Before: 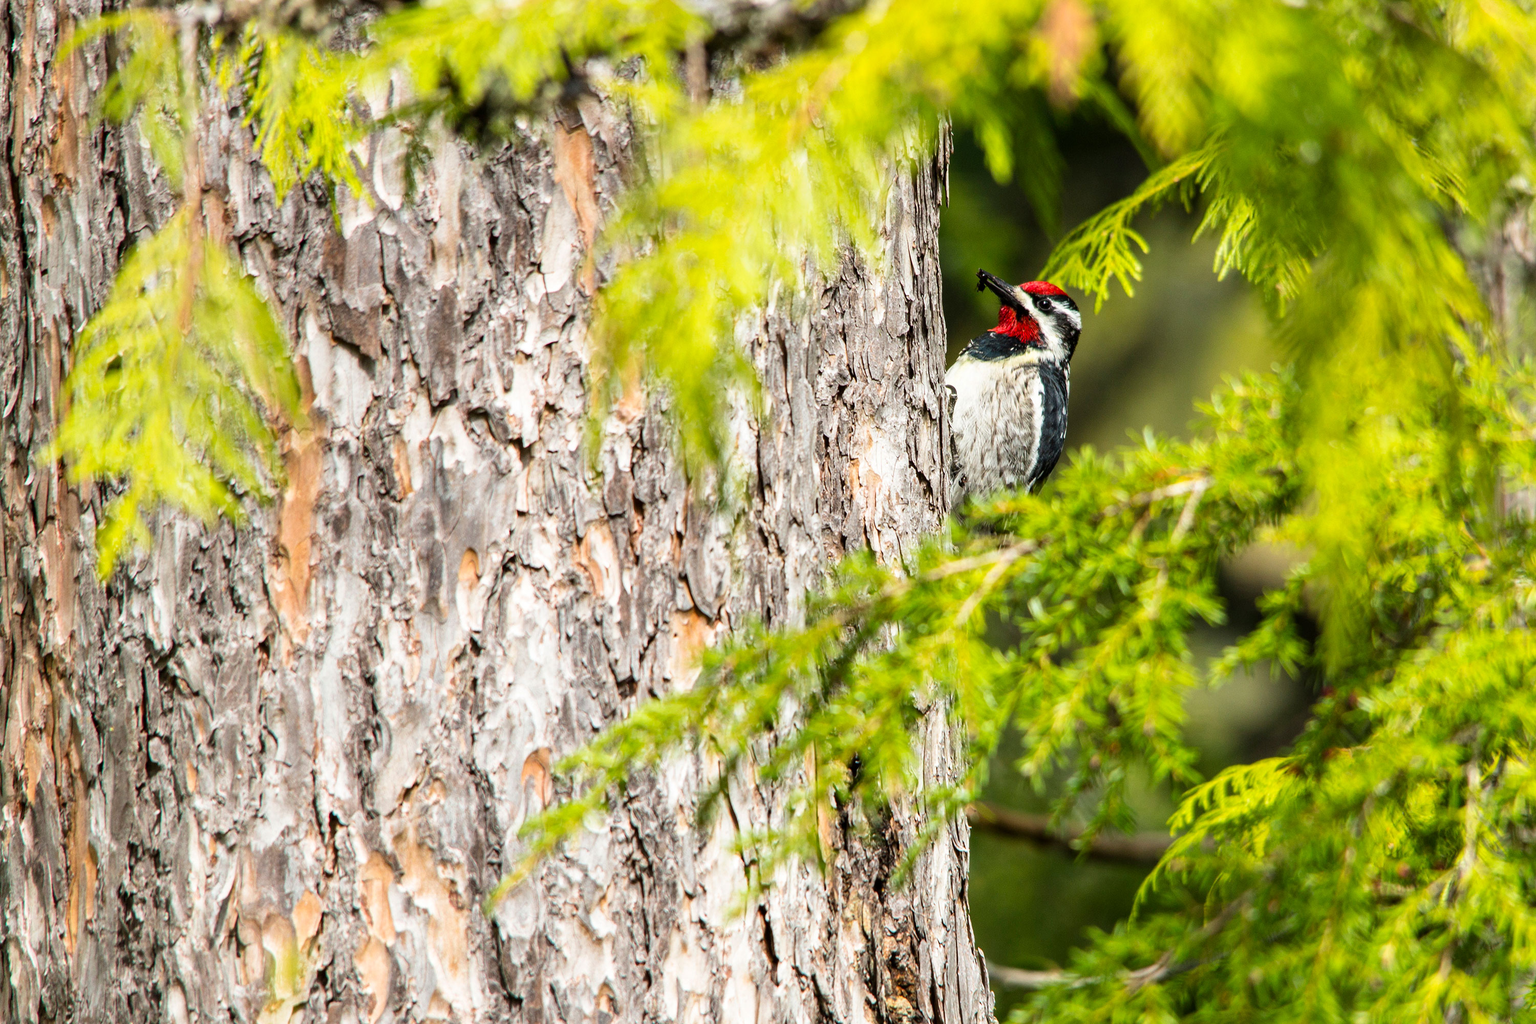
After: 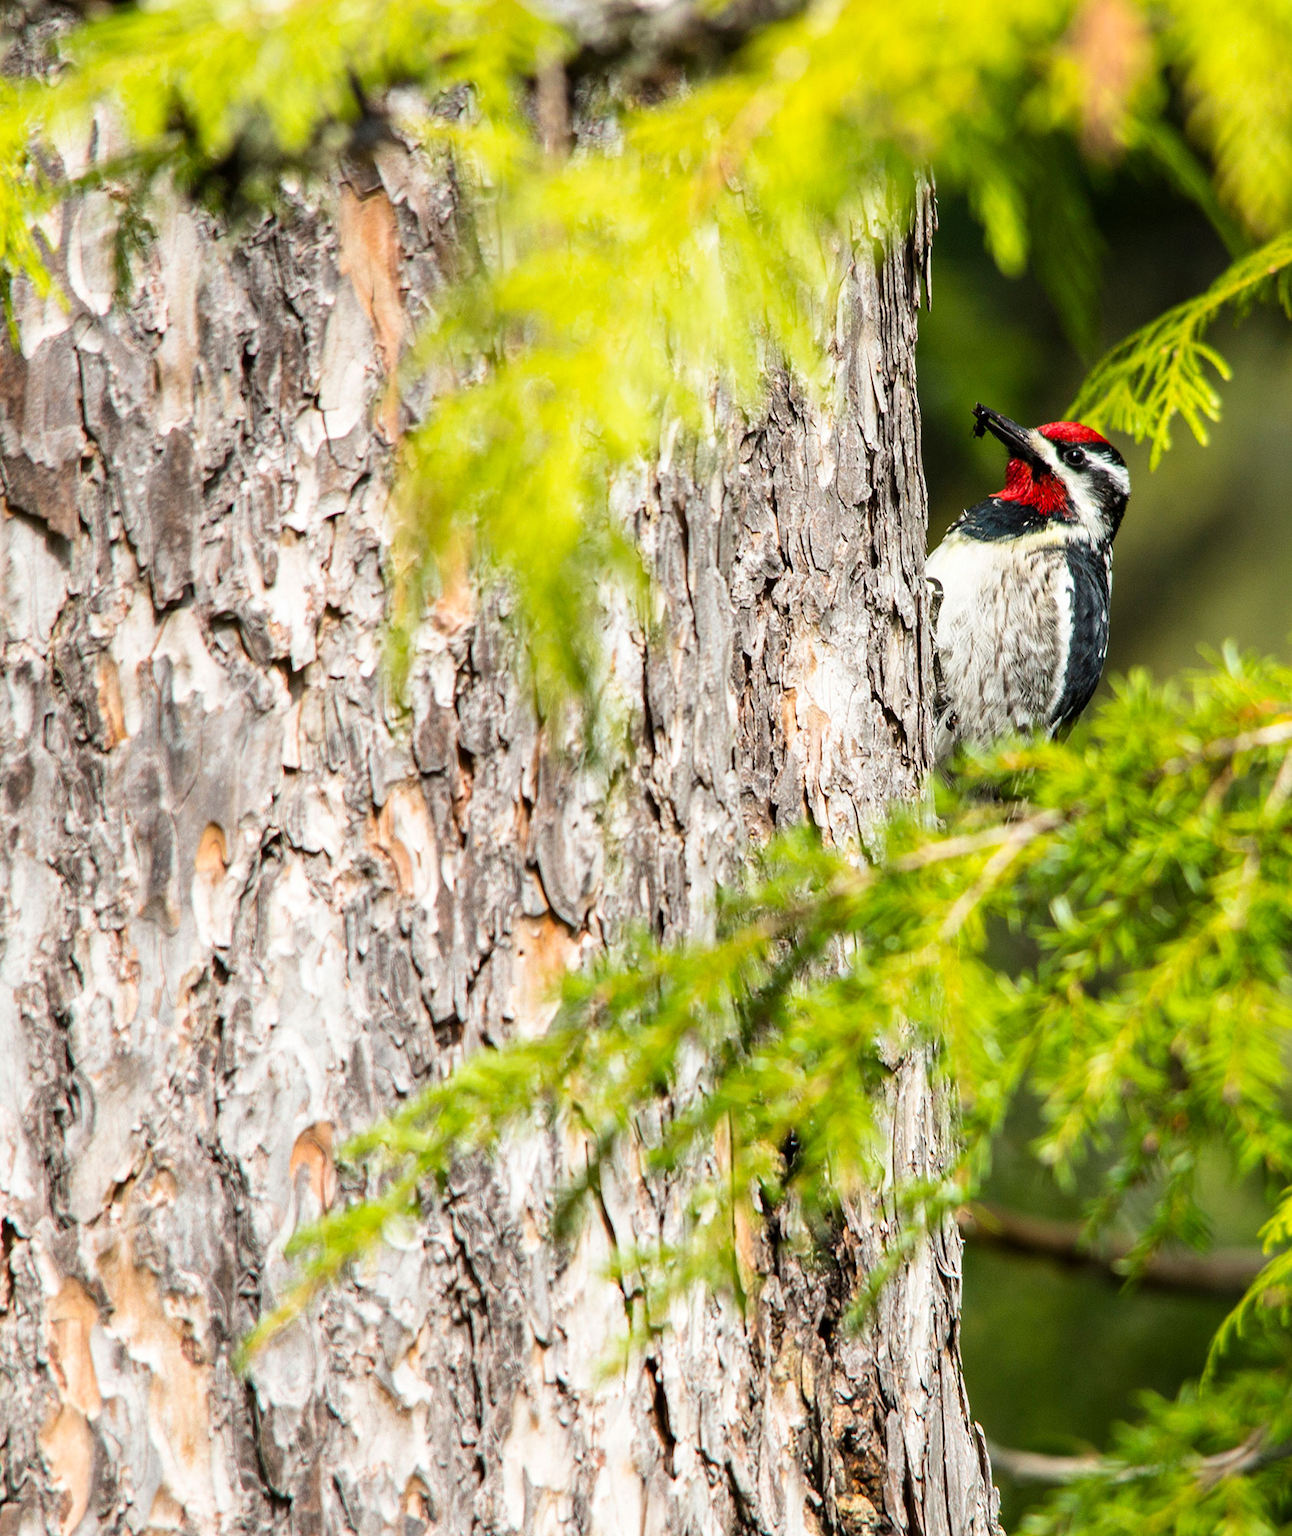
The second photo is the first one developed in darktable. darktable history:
crop: left 21.376%, right 22.505%
